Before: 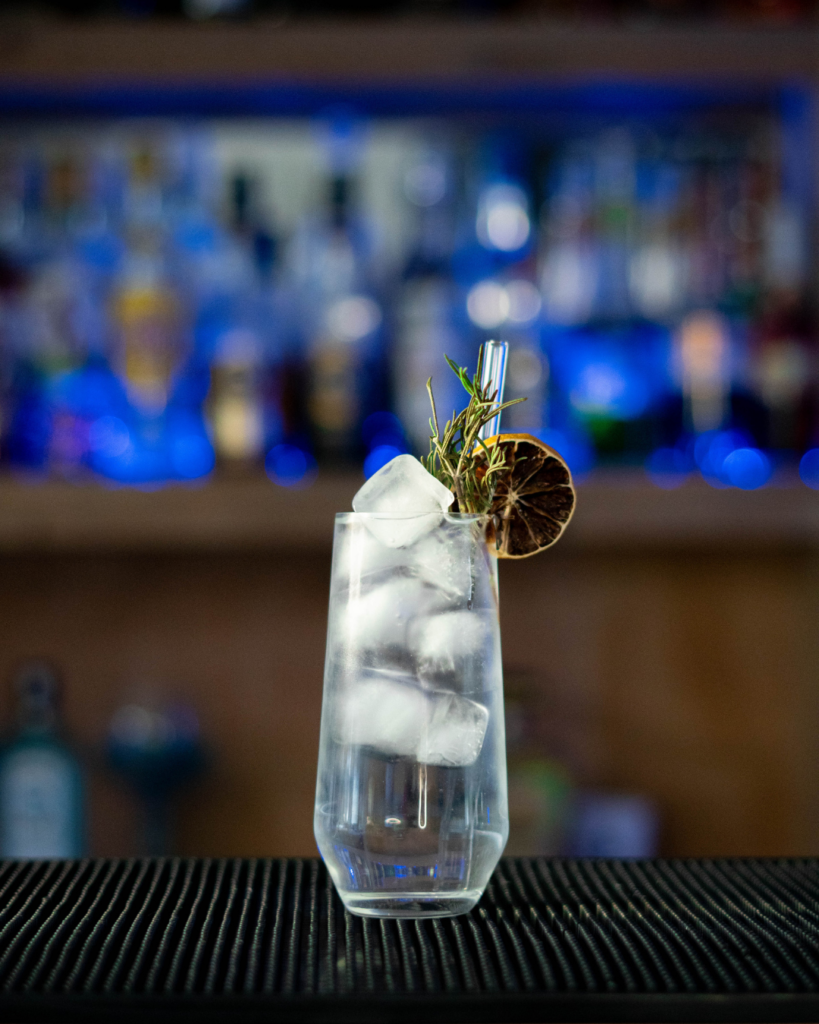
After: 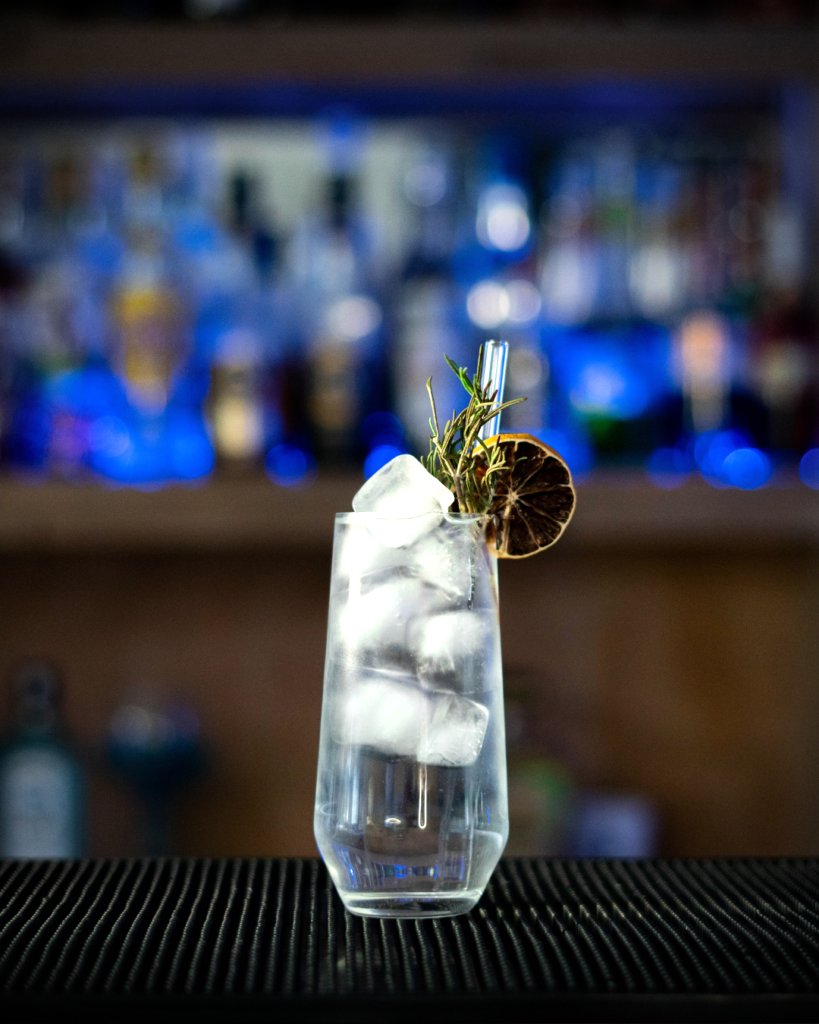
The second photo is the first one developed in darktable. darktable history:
tone equalizer: -8 EV -0.417 EV, -7 EV -0.389 EV, -6 EV -0.333 EV, -5 EV -0.222 EV, -3 EV 0.222 EV, -2 EV 0.333 EV, -1 EV 0.389 EV, +0 EV 0.417 EV, edges refinement/feathering 500, mask exposure compensation -1.25 EV, preserve details no
vignetting: fall-off start 74.49%, fall-off radius 65.9%, brightness -0.628, saturation -0.68
